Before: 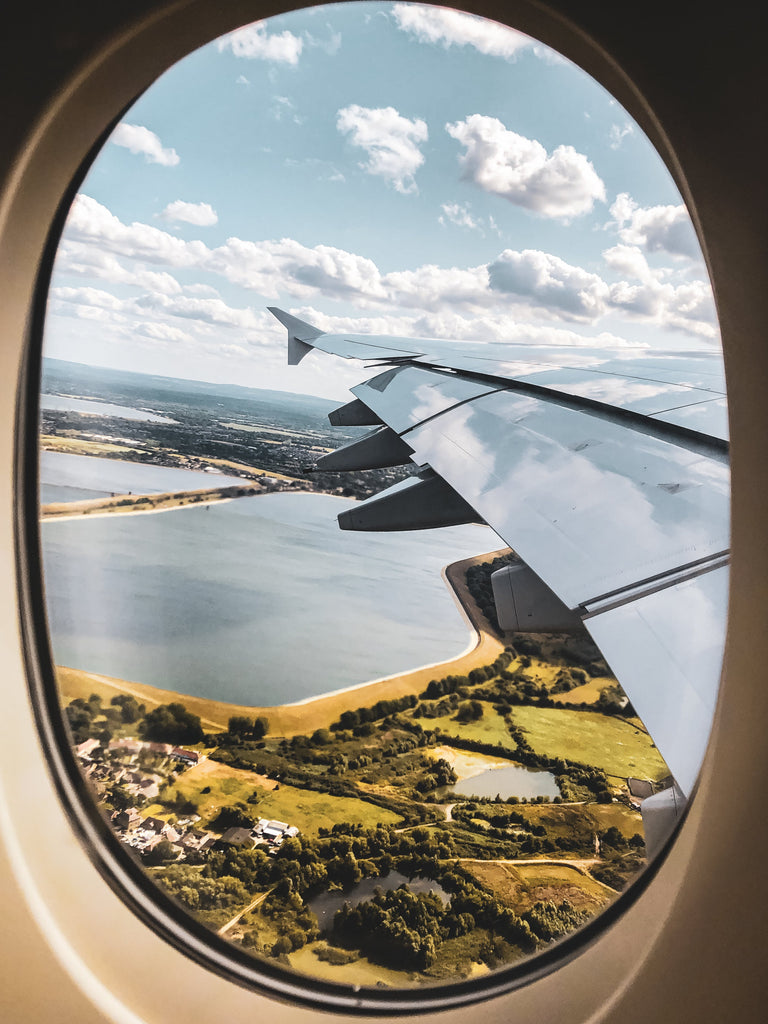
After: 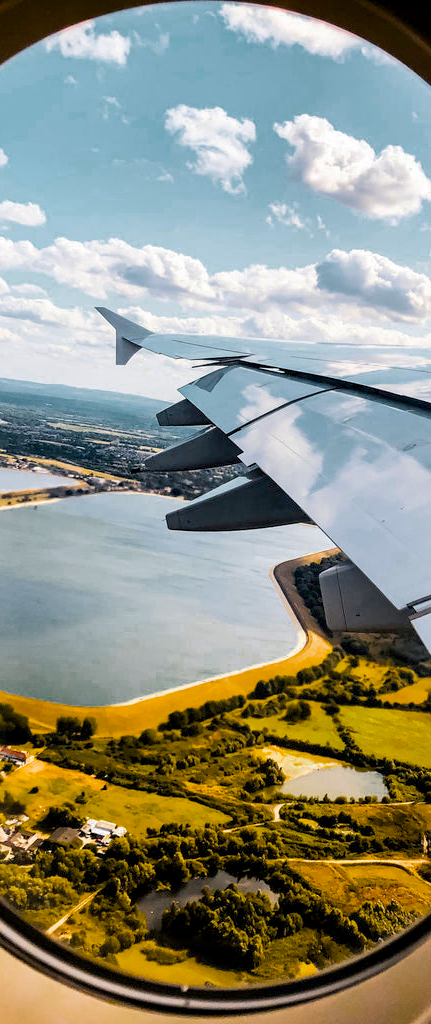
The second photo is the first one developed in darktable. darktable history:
crop and rotate: left 22.452%, right 21.315%
color zones: curves: ch0 [(0.25, 0.5) (0.347, 0.092) (0.75, 0.5)]; ch1 [(0.25, 0.5) (0.33, 0.51) (0.75, 0.5)]
color balance rgb: shadows lift › chroma 2.046%, shadows lift › hue 247.57°, global offset › luminance -1.441%, linear chroma grading › global chroma 14.356%, perceptual saturation grading › global saturation 19.982%, perceptual brilliance grading › mid-tones 10.793%, perceptual brilliance grading › shadows 14.725%, global vibrance 16.841%, saturation formula JzAzBz (2021)
